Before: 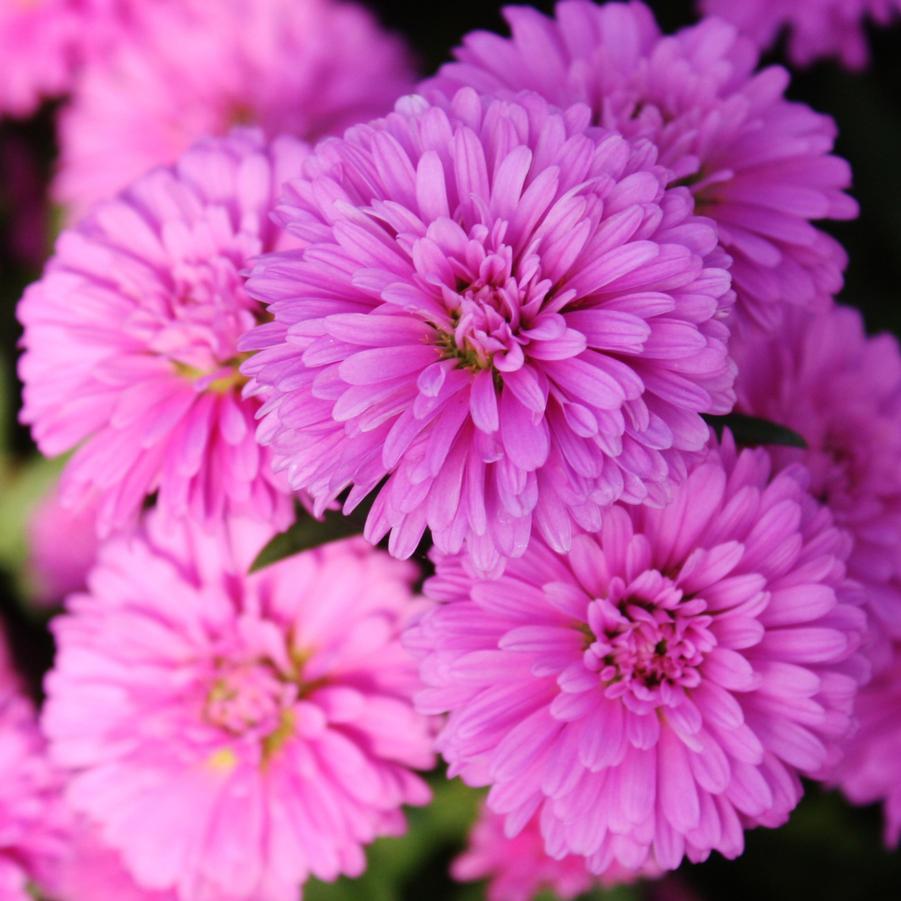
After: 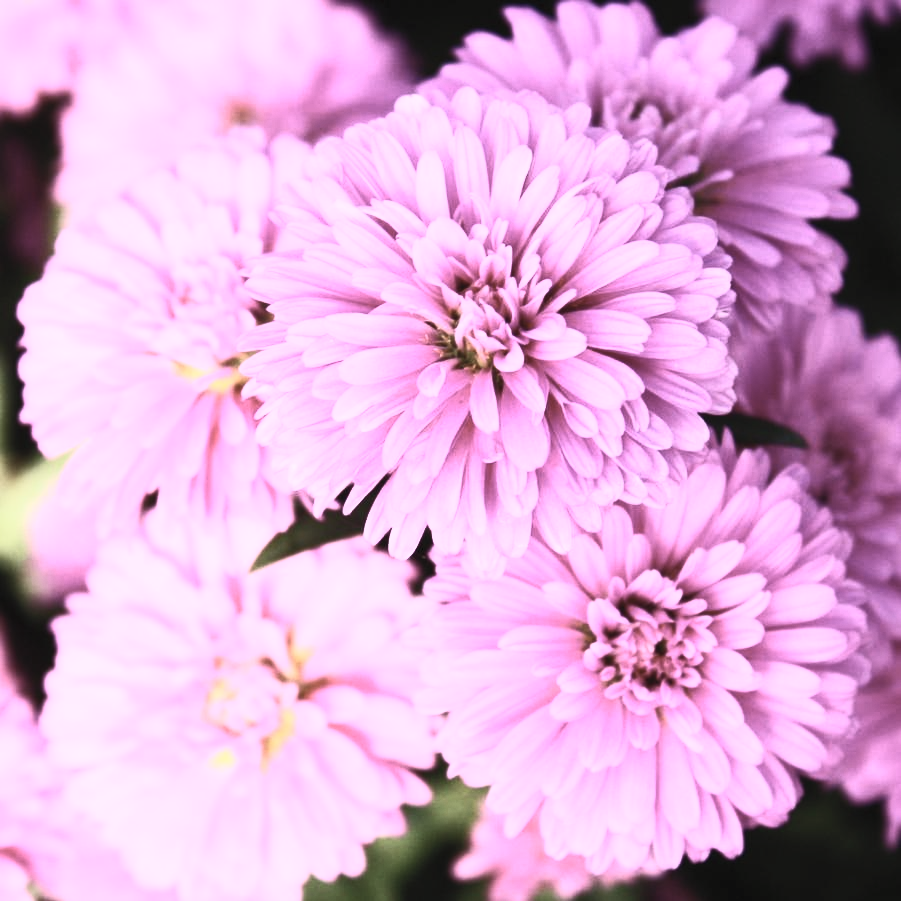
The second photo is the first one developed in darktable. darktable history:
tone equalizer: -8 EV -0.417 EV, -7 EV -0.389 EV, -6 EV -0.333 EV, -5 EV -0.222 EV, -3 EV 0.222 EV, -2 EV 0.333 EV, -1 EV 0.389 EV, +0 EV 0.417 EV, edges refinement/feathering 500, mask exposure compensation -1.57 EV, preserve details no
contrast brightness saturation: contrast 0.57, brightness 0.57, saturation -0.34
